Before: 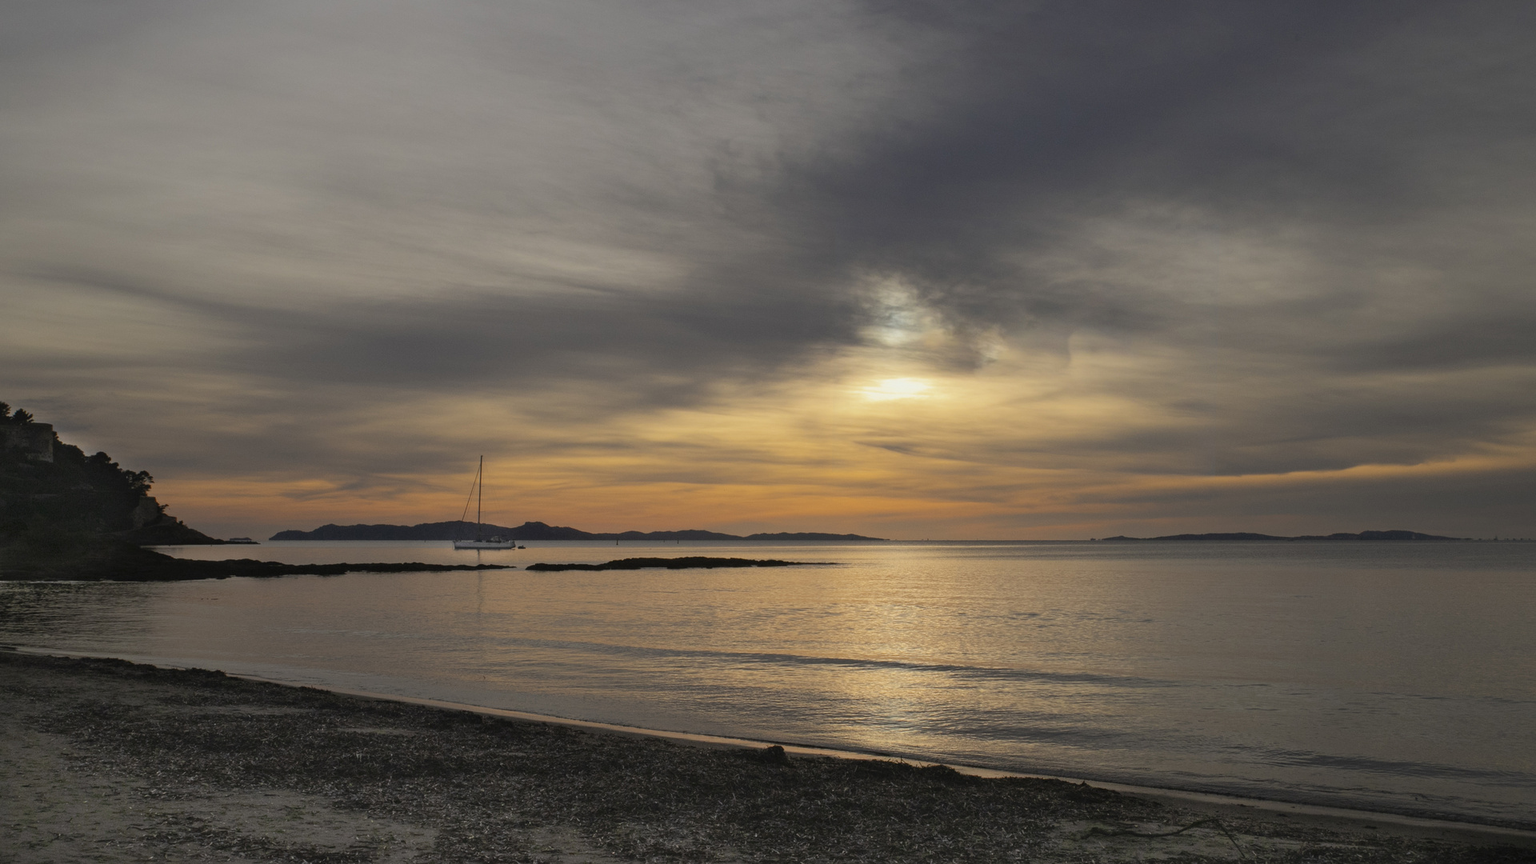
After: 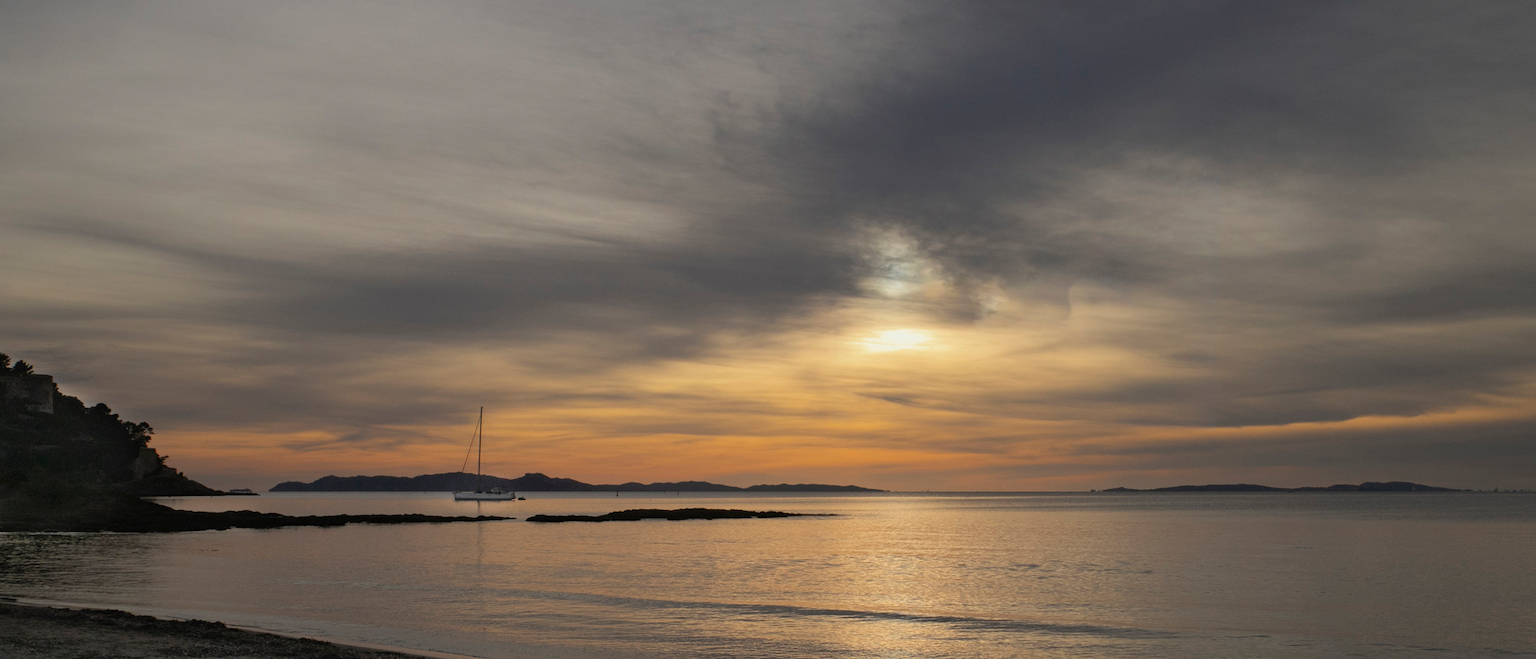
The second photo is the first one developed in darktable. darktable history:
crop: top 5.696%, bottom 17.917%
